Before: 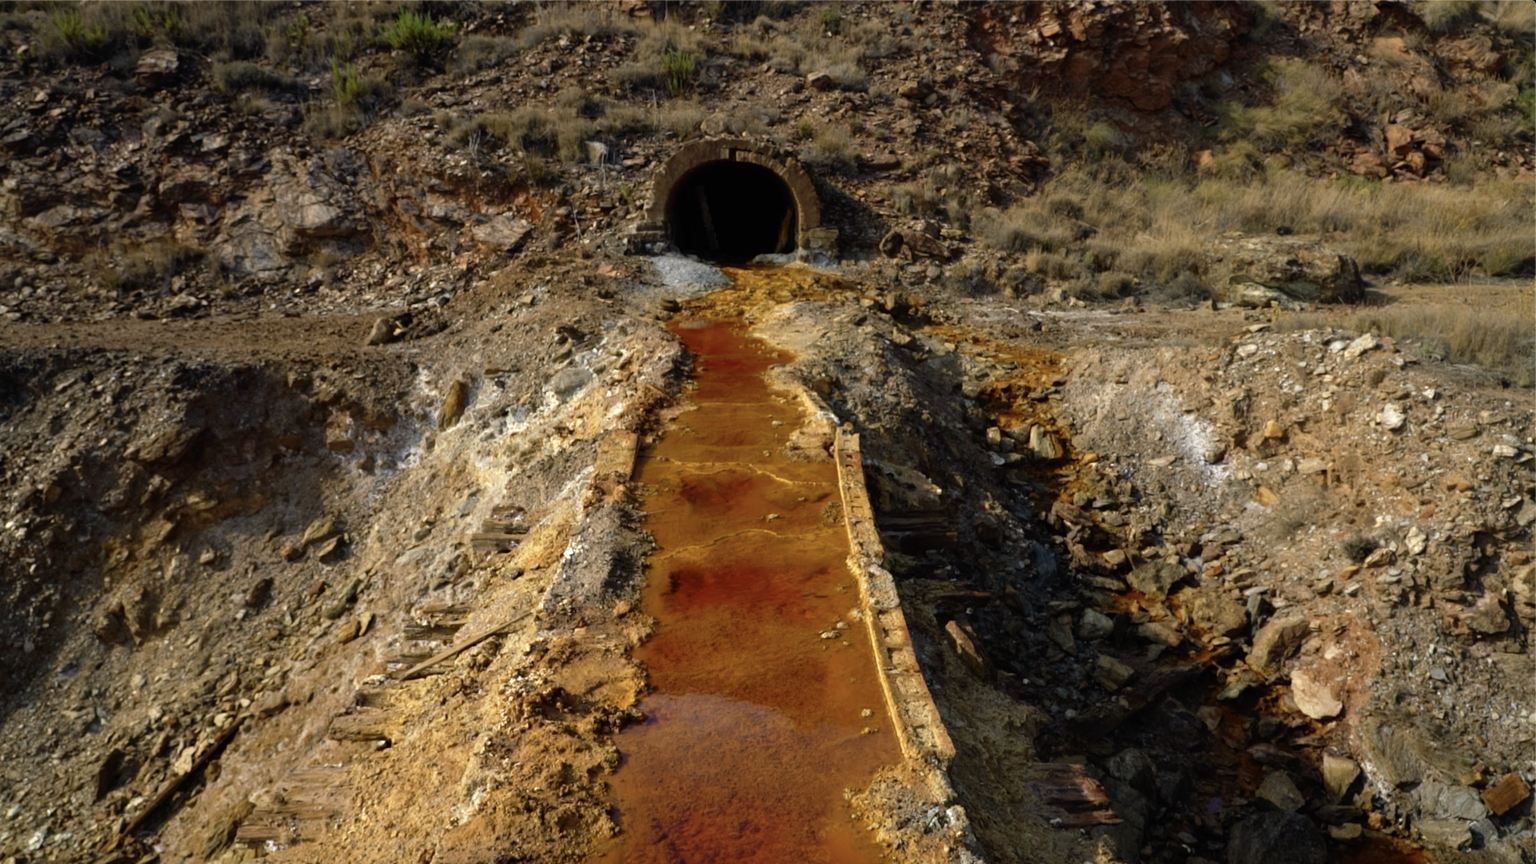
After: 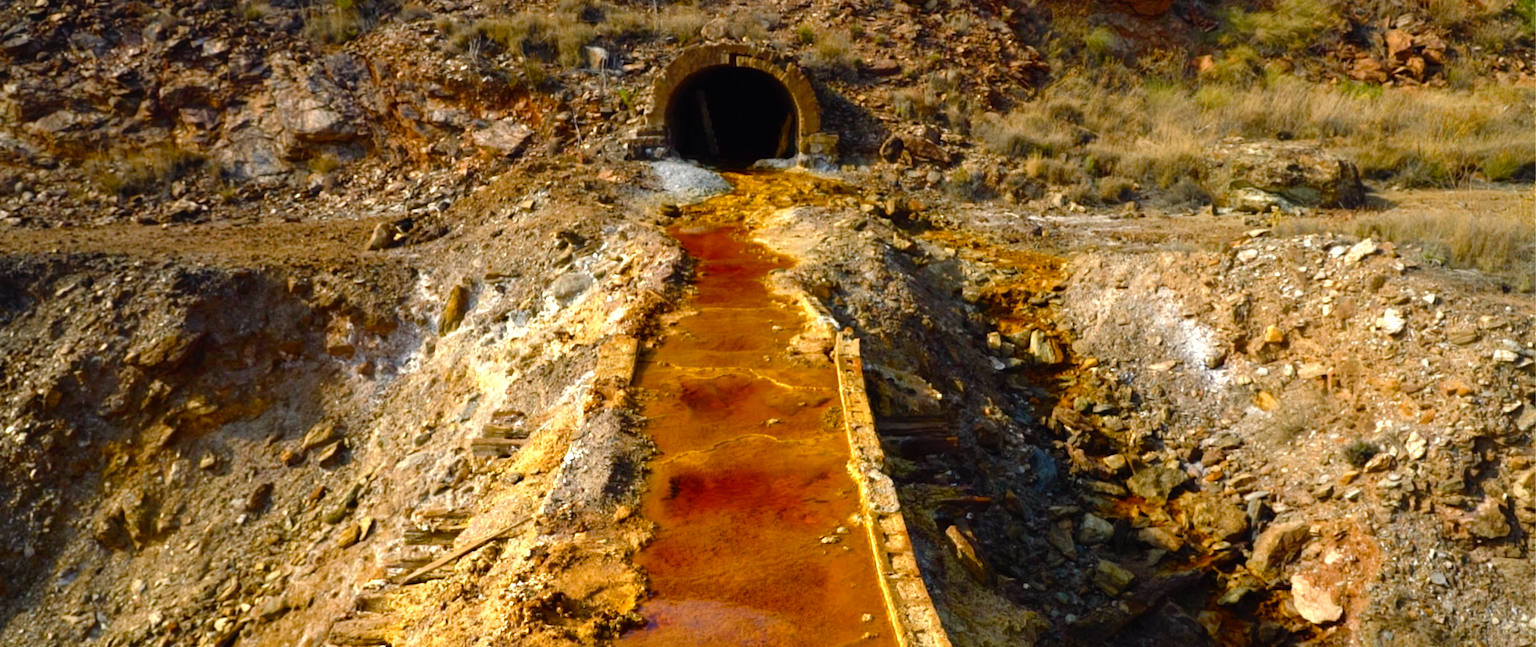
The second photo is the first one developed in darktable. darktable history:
color balance rgb: perceptual saturation grading › global saturation 35.004%, perceptual saturation grading › highlights -29.905%, perceptual saturation grading › shadows 35.424%
exposure: black level correction 0, exposure 0.692 EV, compensate highlight preservation false
crop: top 11.061%, bottom 13.906%
